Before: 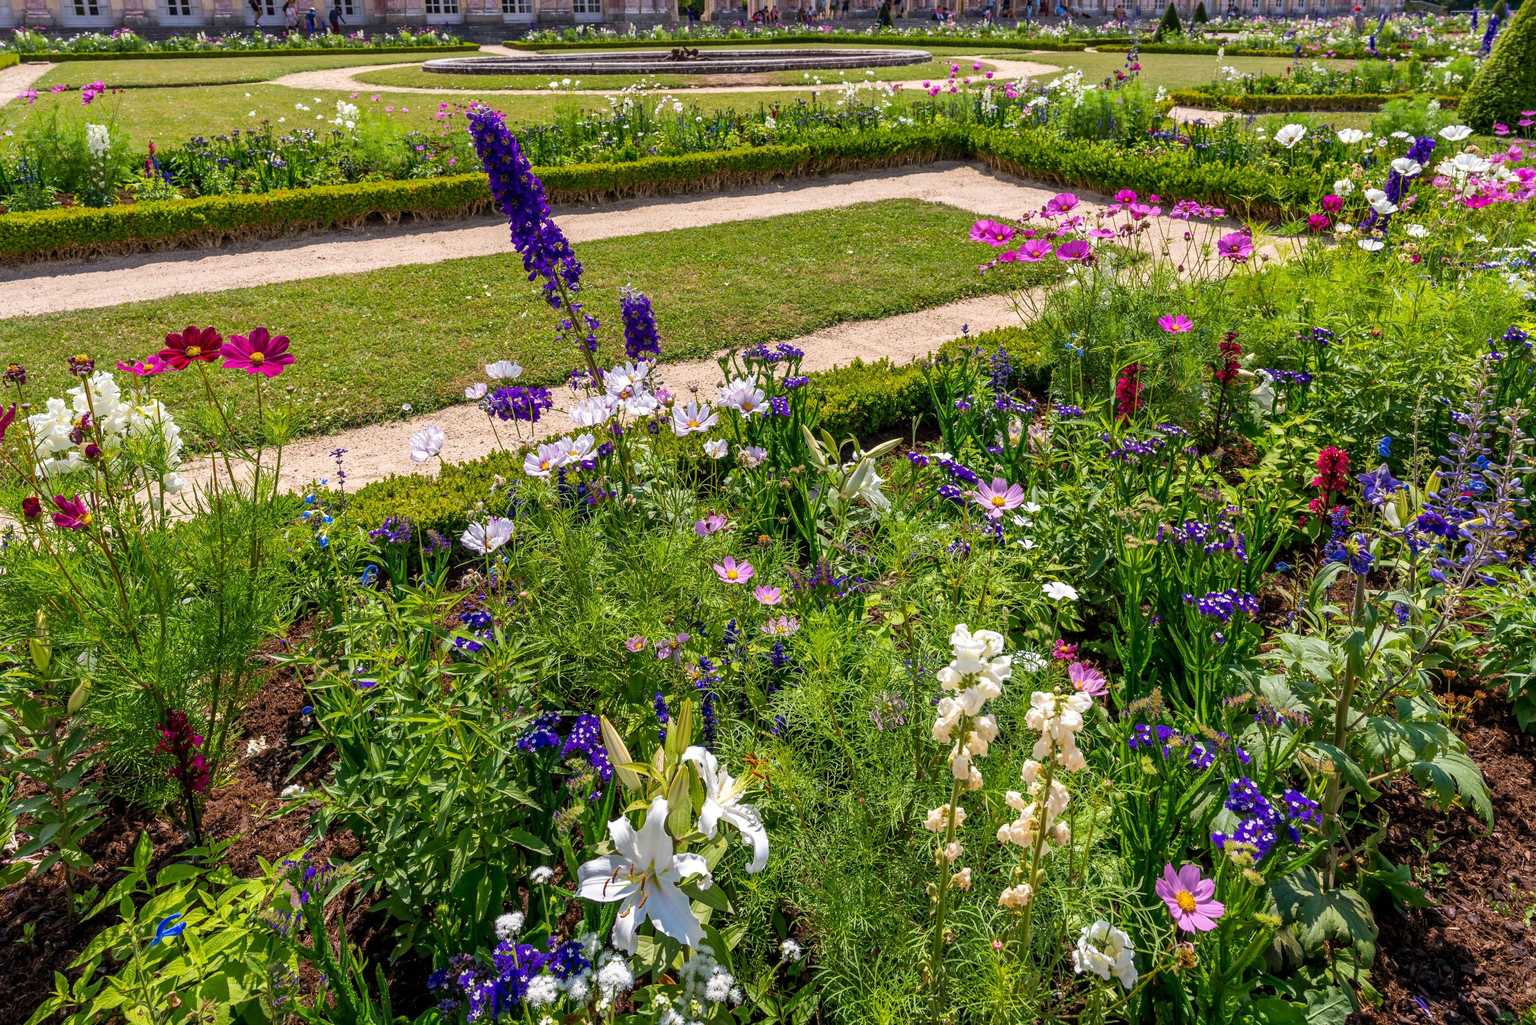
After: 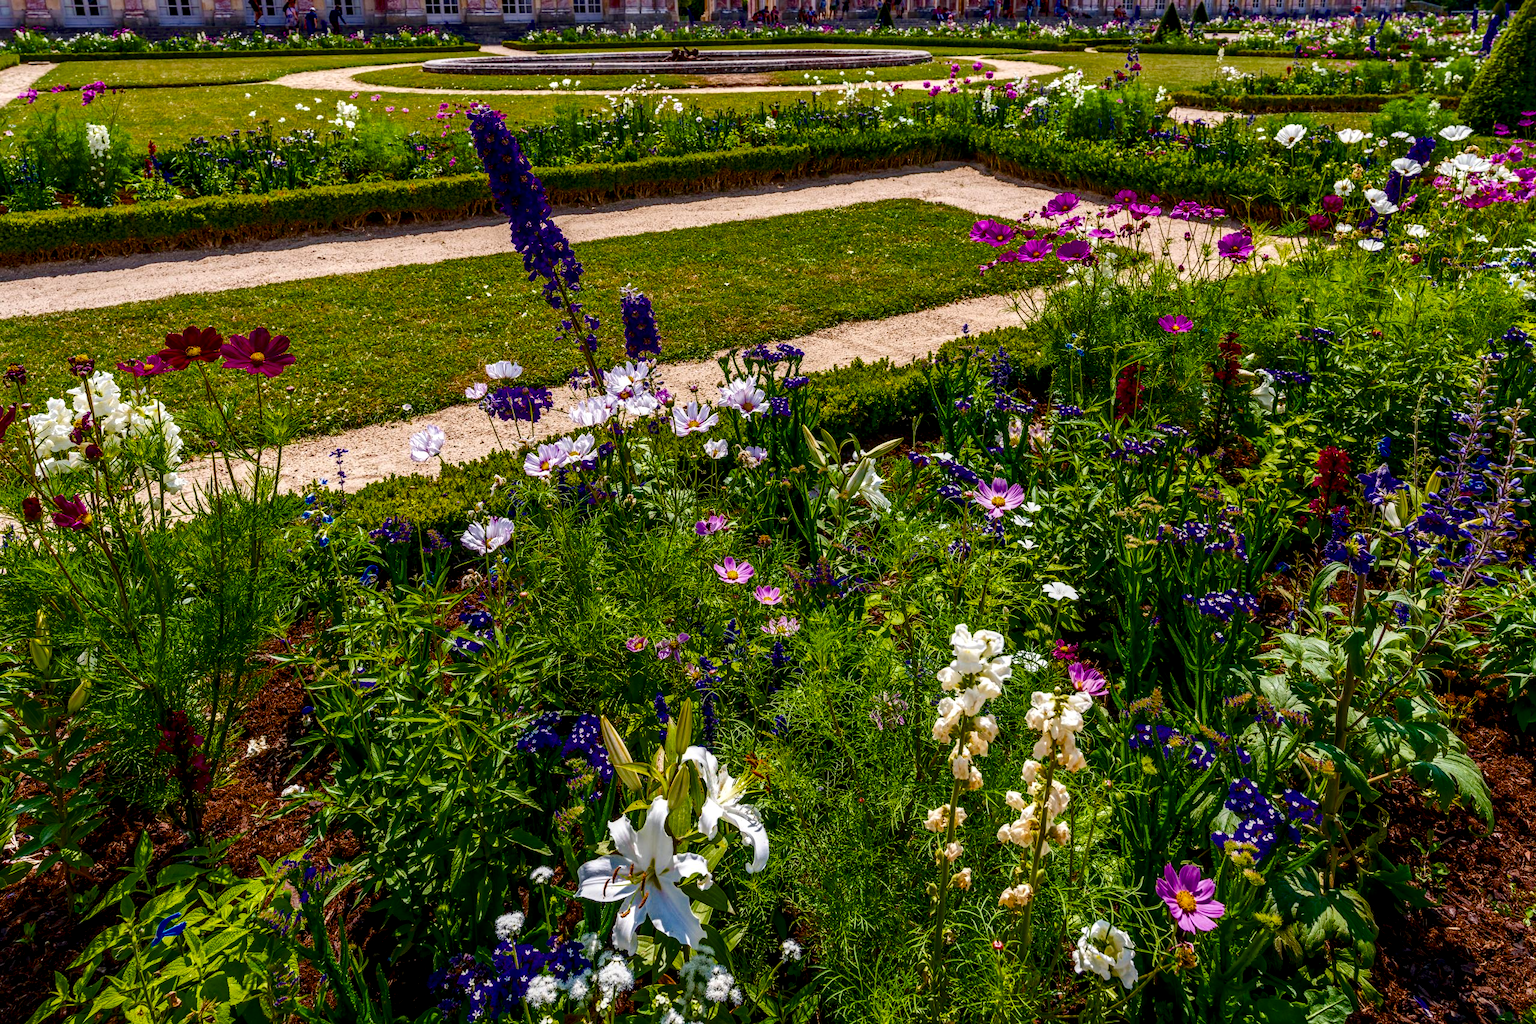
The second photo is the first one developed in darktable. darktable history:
contrast brightness saturation: contrast 0.065, brightness -0.134, saturation 0.057
local contrast: detail 130%
color balance rgb: perceptual saturation grading › global saturation 34.854%, perceptual saturation grading › highlights -25.217%, perceptual saturation grading › shadows 50.133%, global vibrance -0.845%, saturation formula JzAzBz (2021)
